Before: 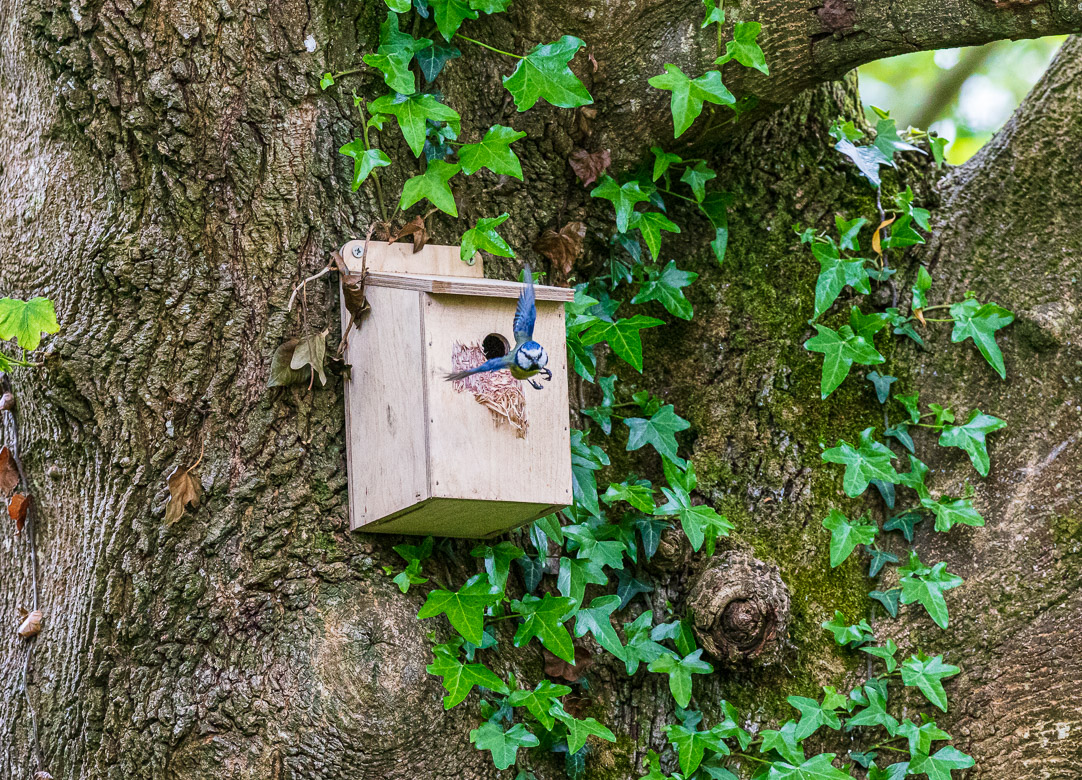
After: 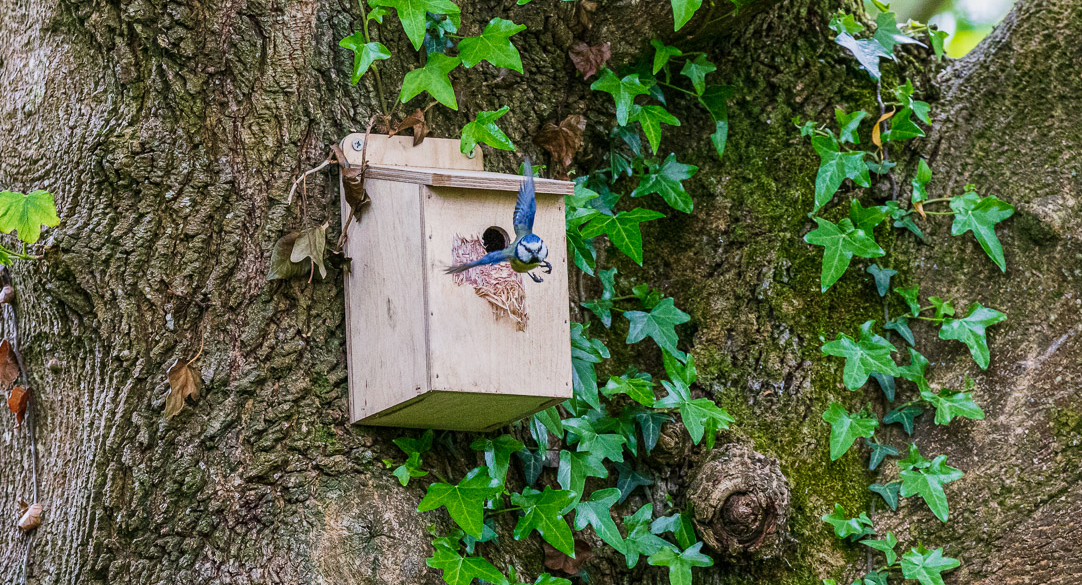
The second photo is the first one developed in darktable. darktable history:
crop: top 13.819%, bottom 11.169%
exposure: exposure -0.177 EV, compensate highlight preservation false
